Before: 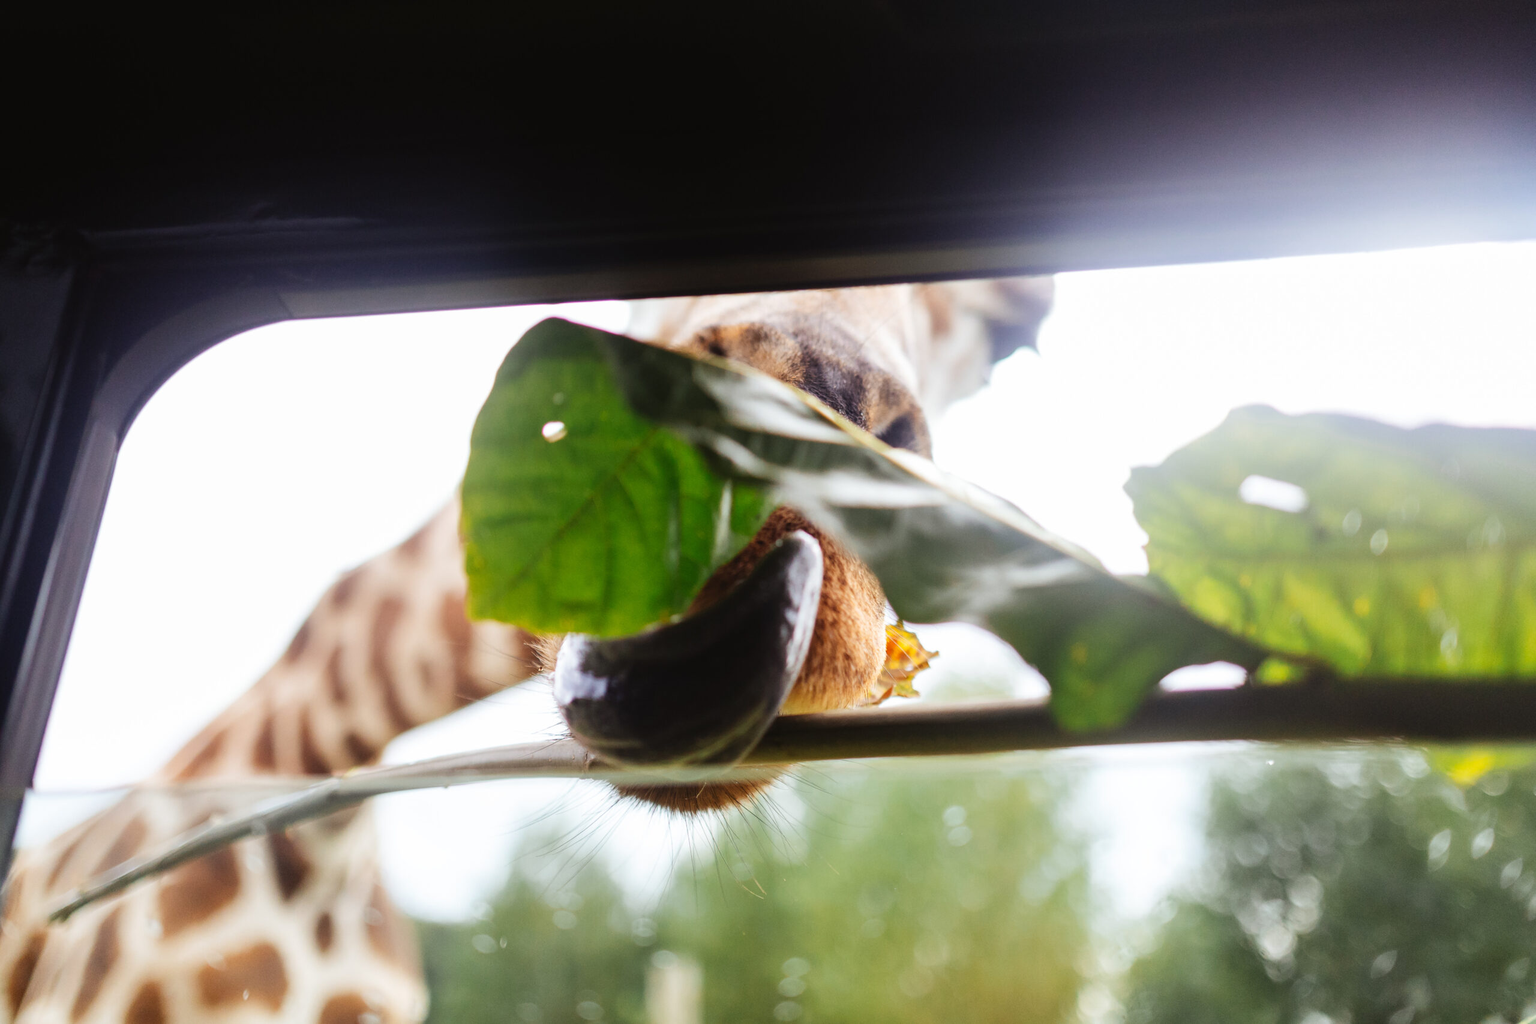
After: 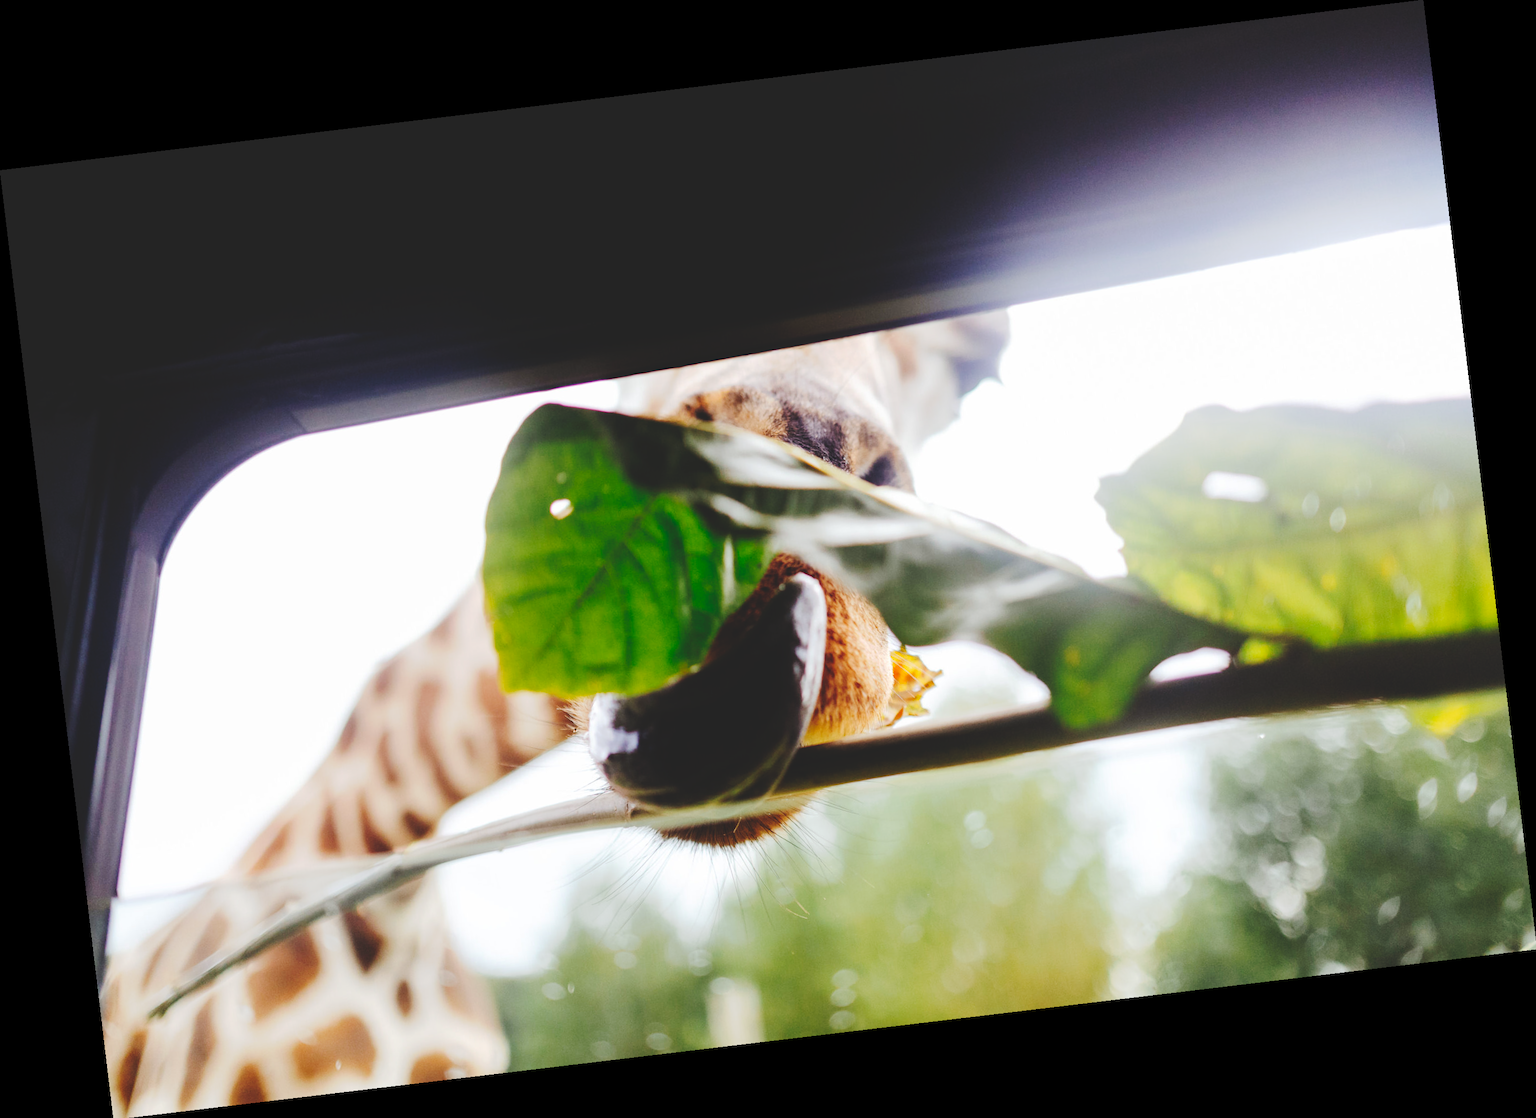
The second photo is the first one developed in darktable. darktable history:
tone curve: curves: ch0 [(0, 0) (0.003, 0.14) (0.011, 0.141) (0.025, 0.141) (0.044, 0.142) (0.069, 0.146) (0.1, 0.151) (0.136, 0.16) (0.177, 0.182) (0.224, 0.214) (0.277, 0.272) (0.335, 0.35) (0.399, 0.453) (0.468, 0.548) (0.543, 0.634) (0.623, 0.715) (0.709, 0.778) (0.801, 0.848) (0.898, 0.902) (1, 1)], preserve colors none
rotate and perspective: rotation -6.83°, automatic cropping off
